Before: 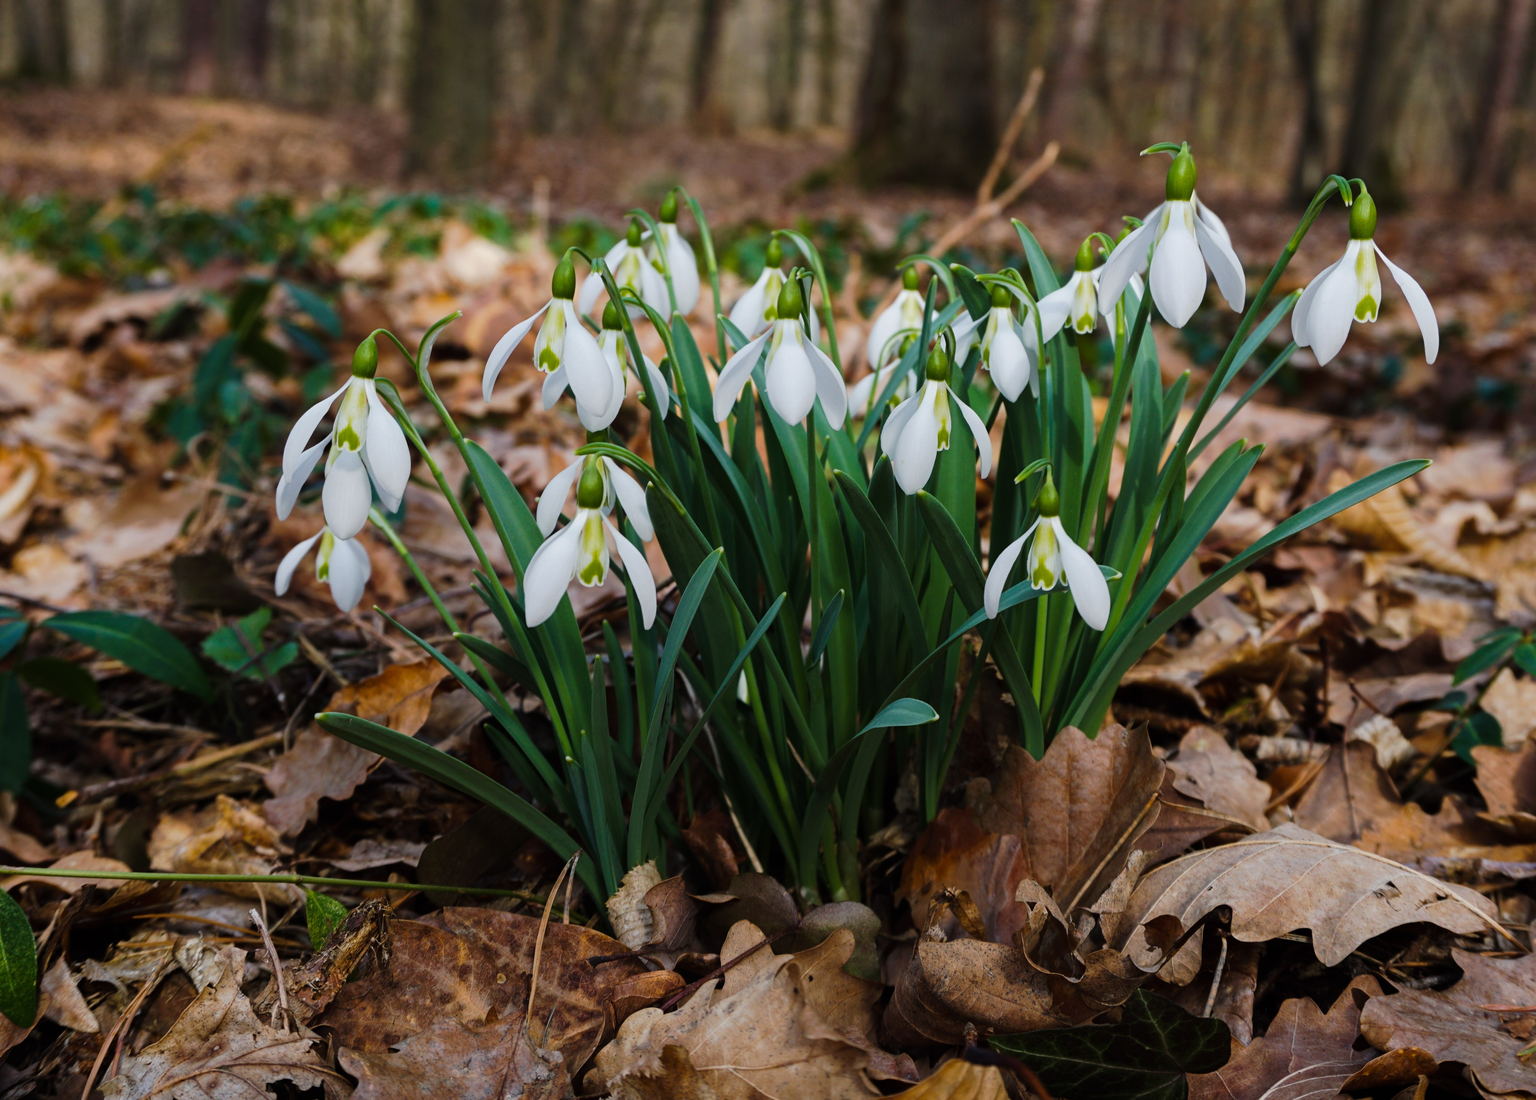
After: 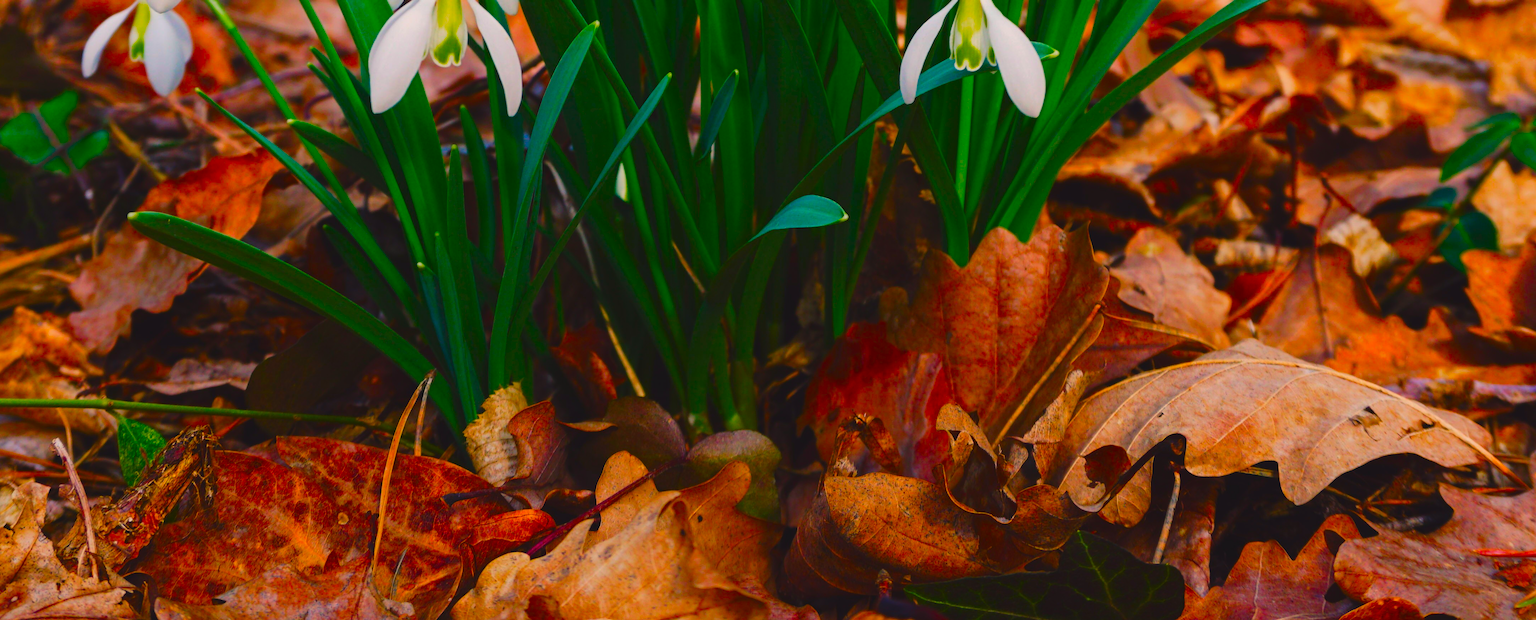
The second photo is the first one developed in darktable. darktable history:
color balance rgb: shadows lift › chroma 2%, shadows lift › hue 247.2°, power › chroma 0.3%, power › hue 25.2°, highlights gain › chroma 3%, highlights gain › hue 60°, global offset › luminance 0.75%, perceptual saturation grading › global saturation 20%, perceptual saturation grading › highlights -20%, perceptual saturation grading › shadows 30%, global vibrance 20%
crop and rotate: left 13.306%, top 48.129%, bottom 2.928%
color correction: saturation 2.15
